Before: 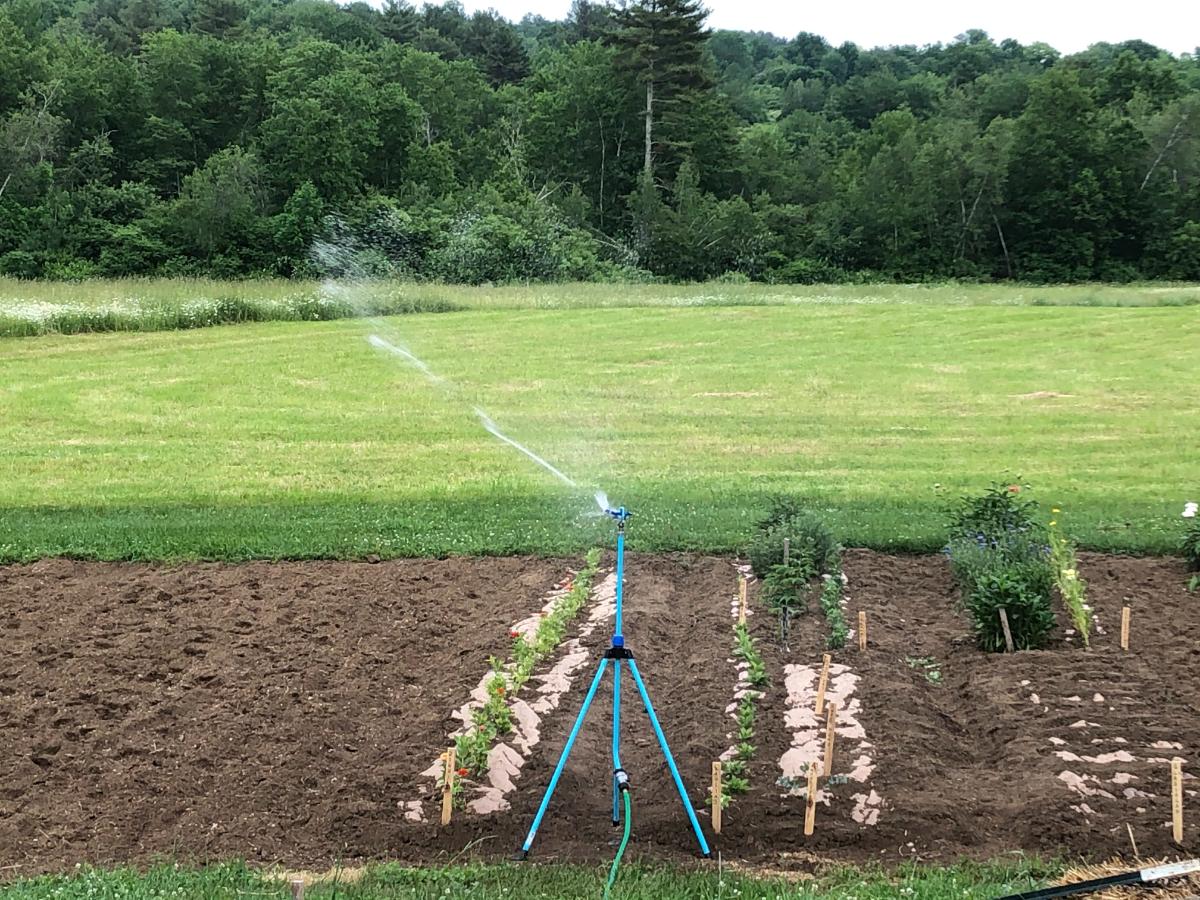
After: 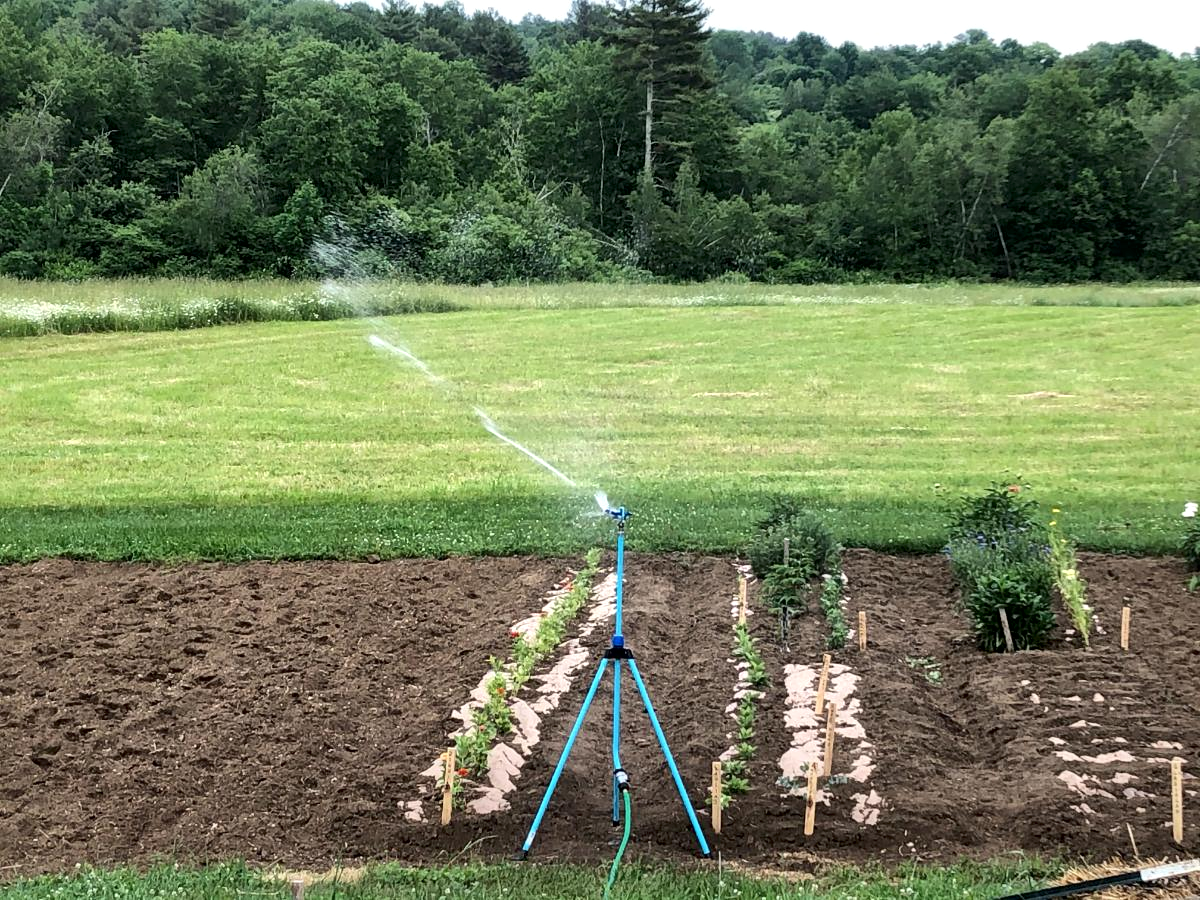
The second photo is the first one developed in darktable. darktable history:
local contrast: mode bilateral grid, contrast 25, coarseness 61, detail 152%, midtone range 0.2
